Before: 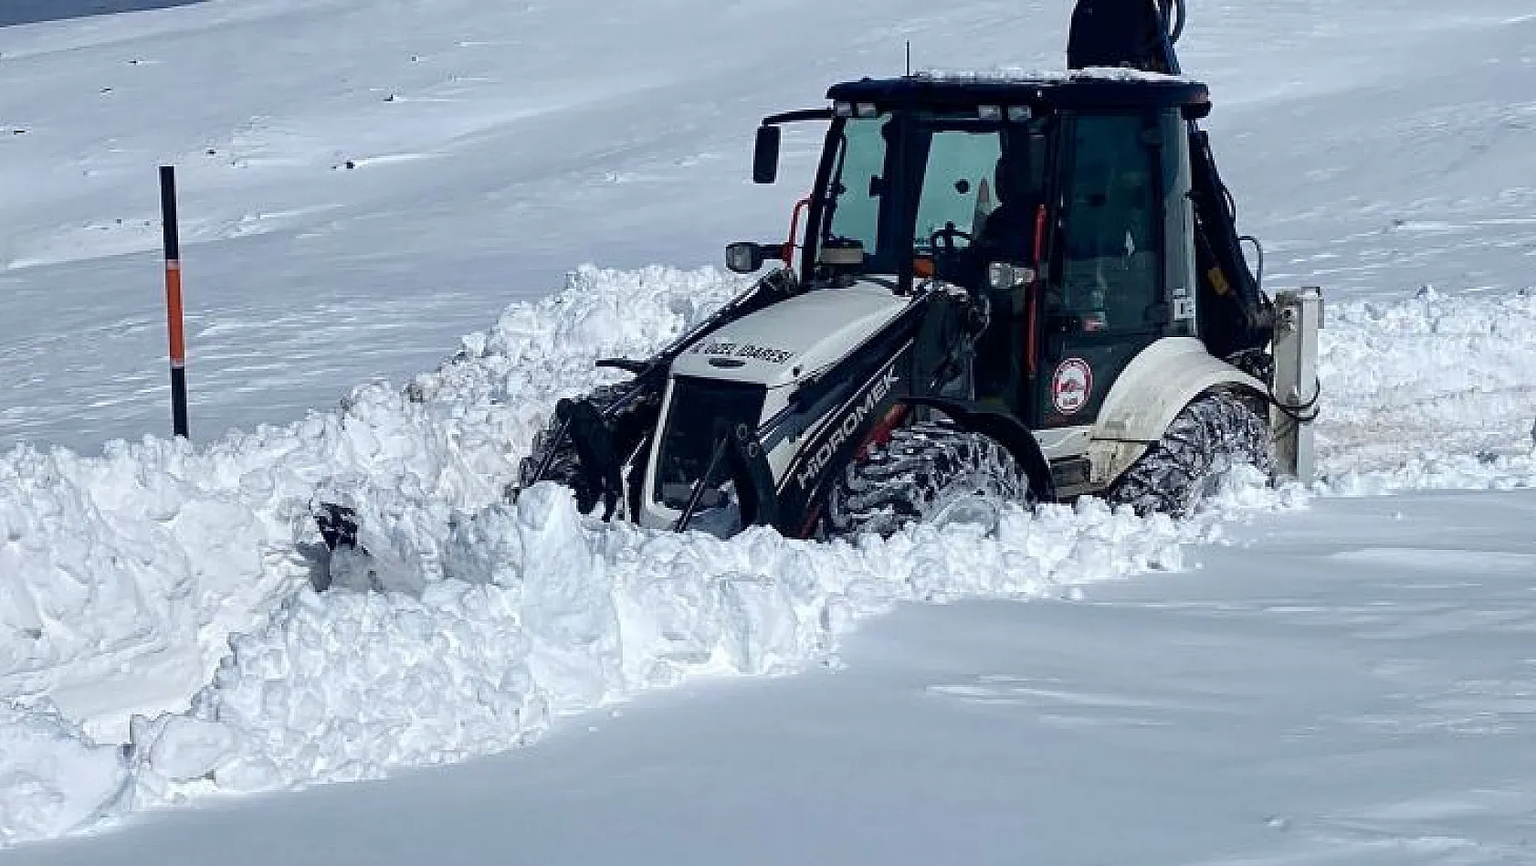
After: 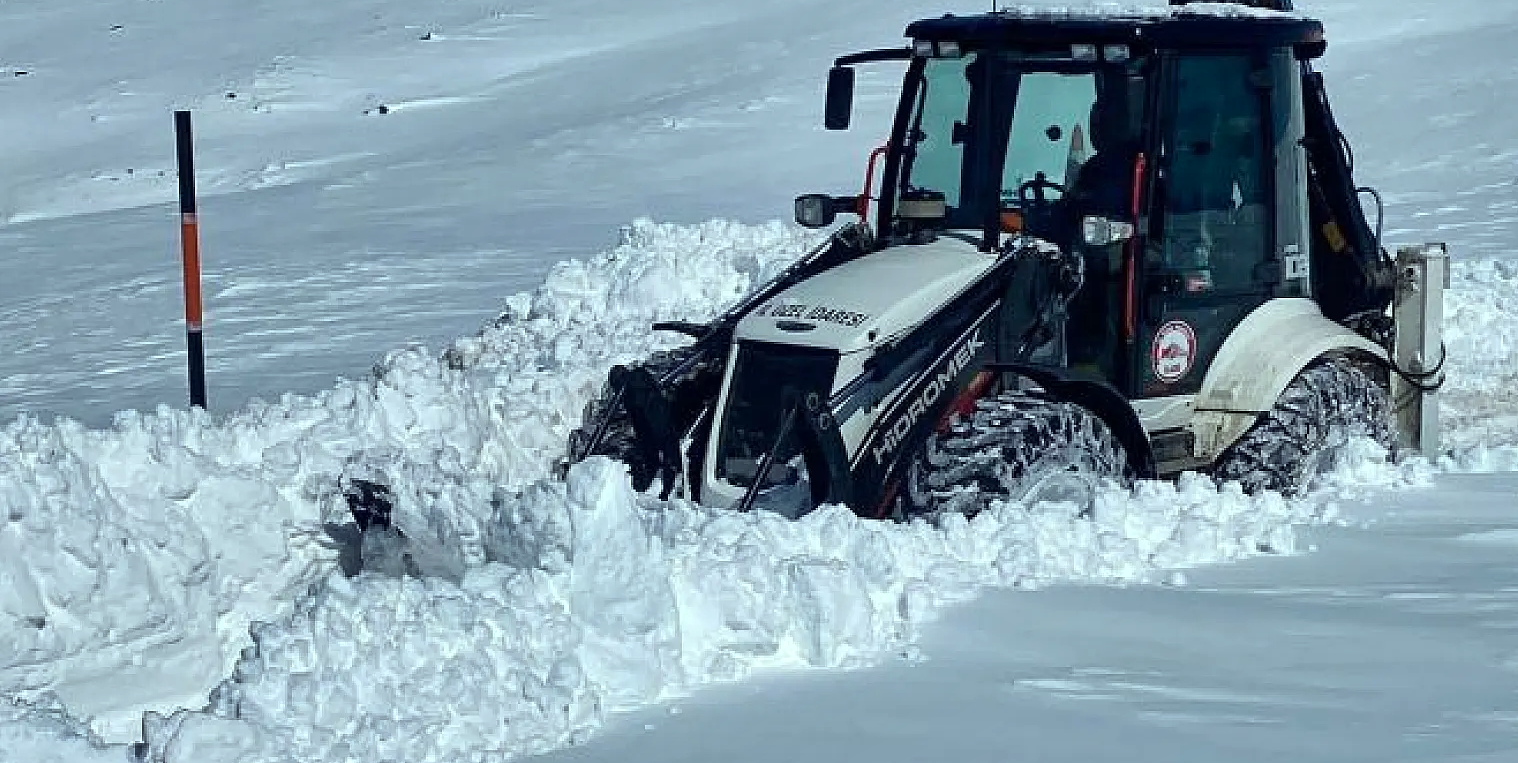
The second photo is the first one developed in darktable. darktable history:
shadows and highlights: white point adjustment 1, soften with gaussian
crop: top 7.49%, right 9.717%, bottom 11.943%
tone equalizer: on, module defaults
color correction: highlights a* -6.69, highlights b* 0.49
